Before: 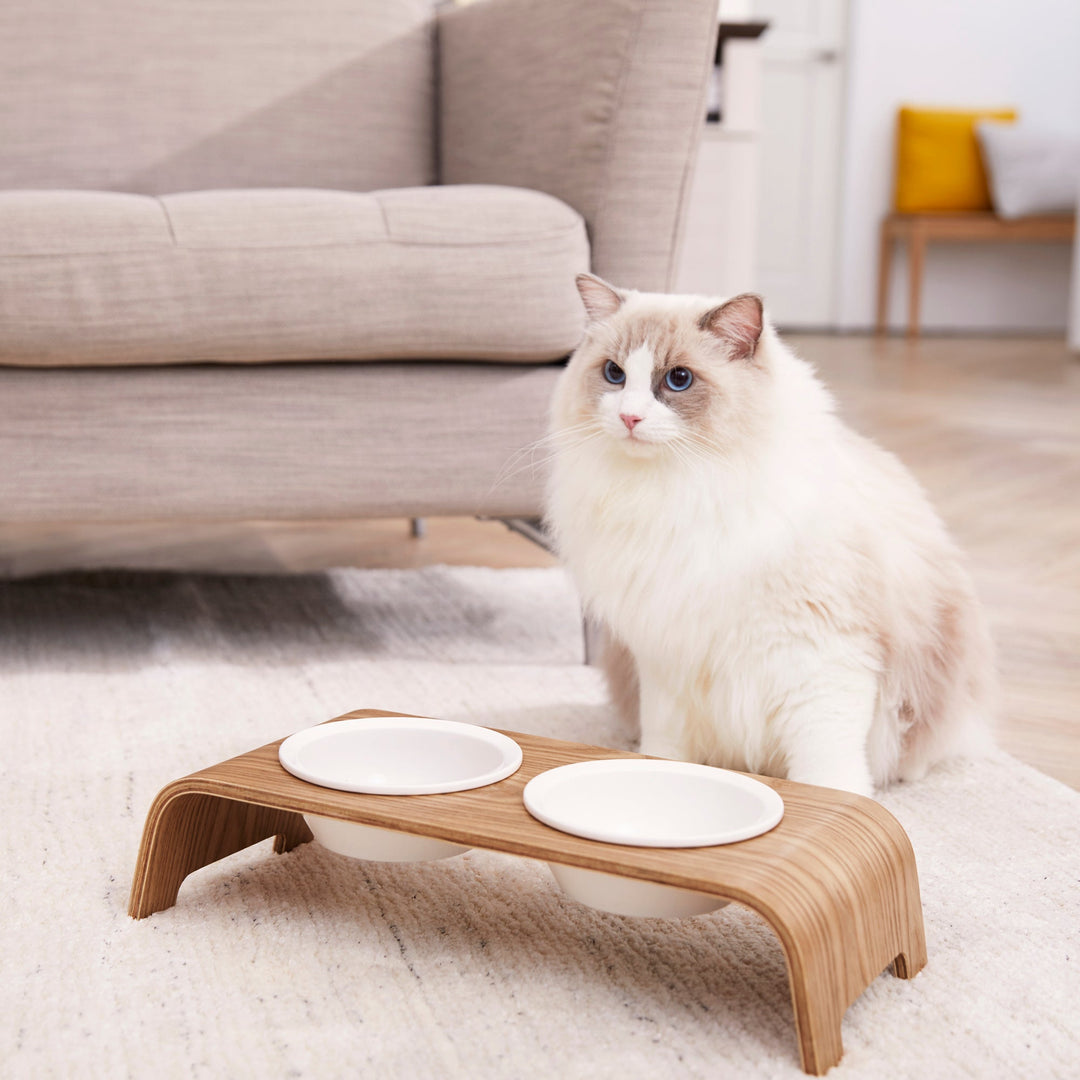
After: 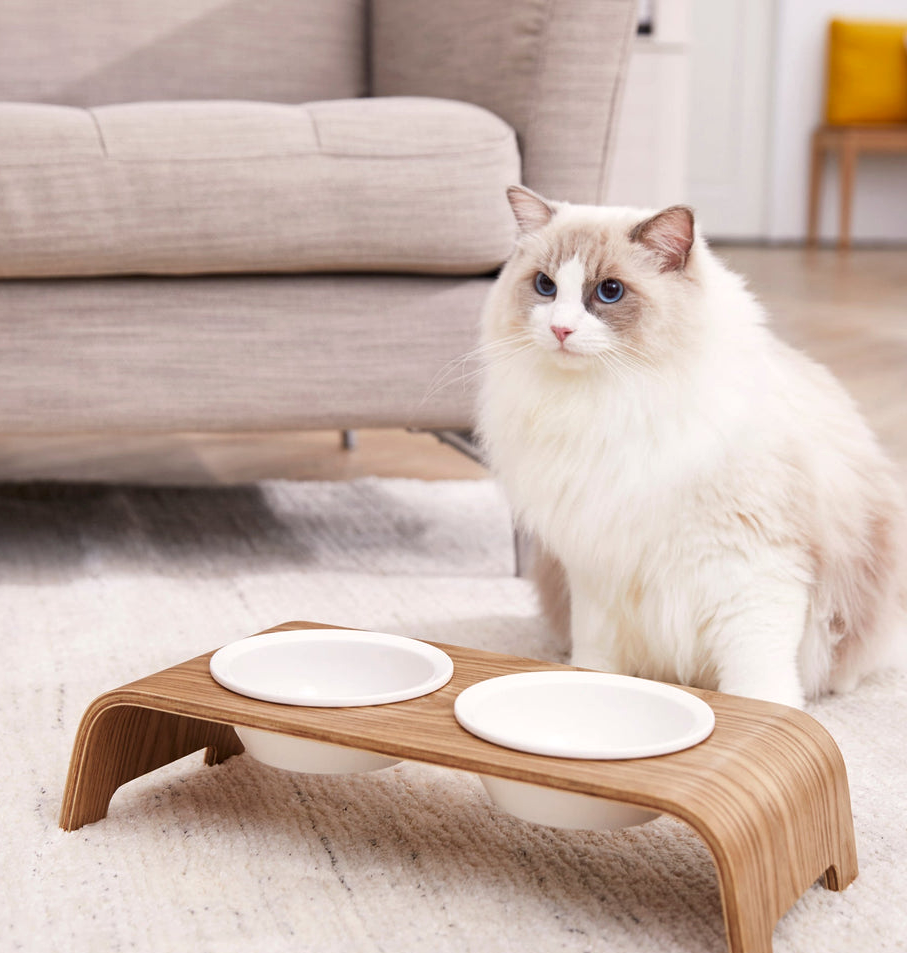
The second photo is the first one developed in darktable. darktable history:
local contrast: mode bilateral grid, contrast 20, coarseness 50, detail 120%, midtone range 0.2
crop: left 6.446%, top 8.188%, right 9.538%, bottom 3.548%
